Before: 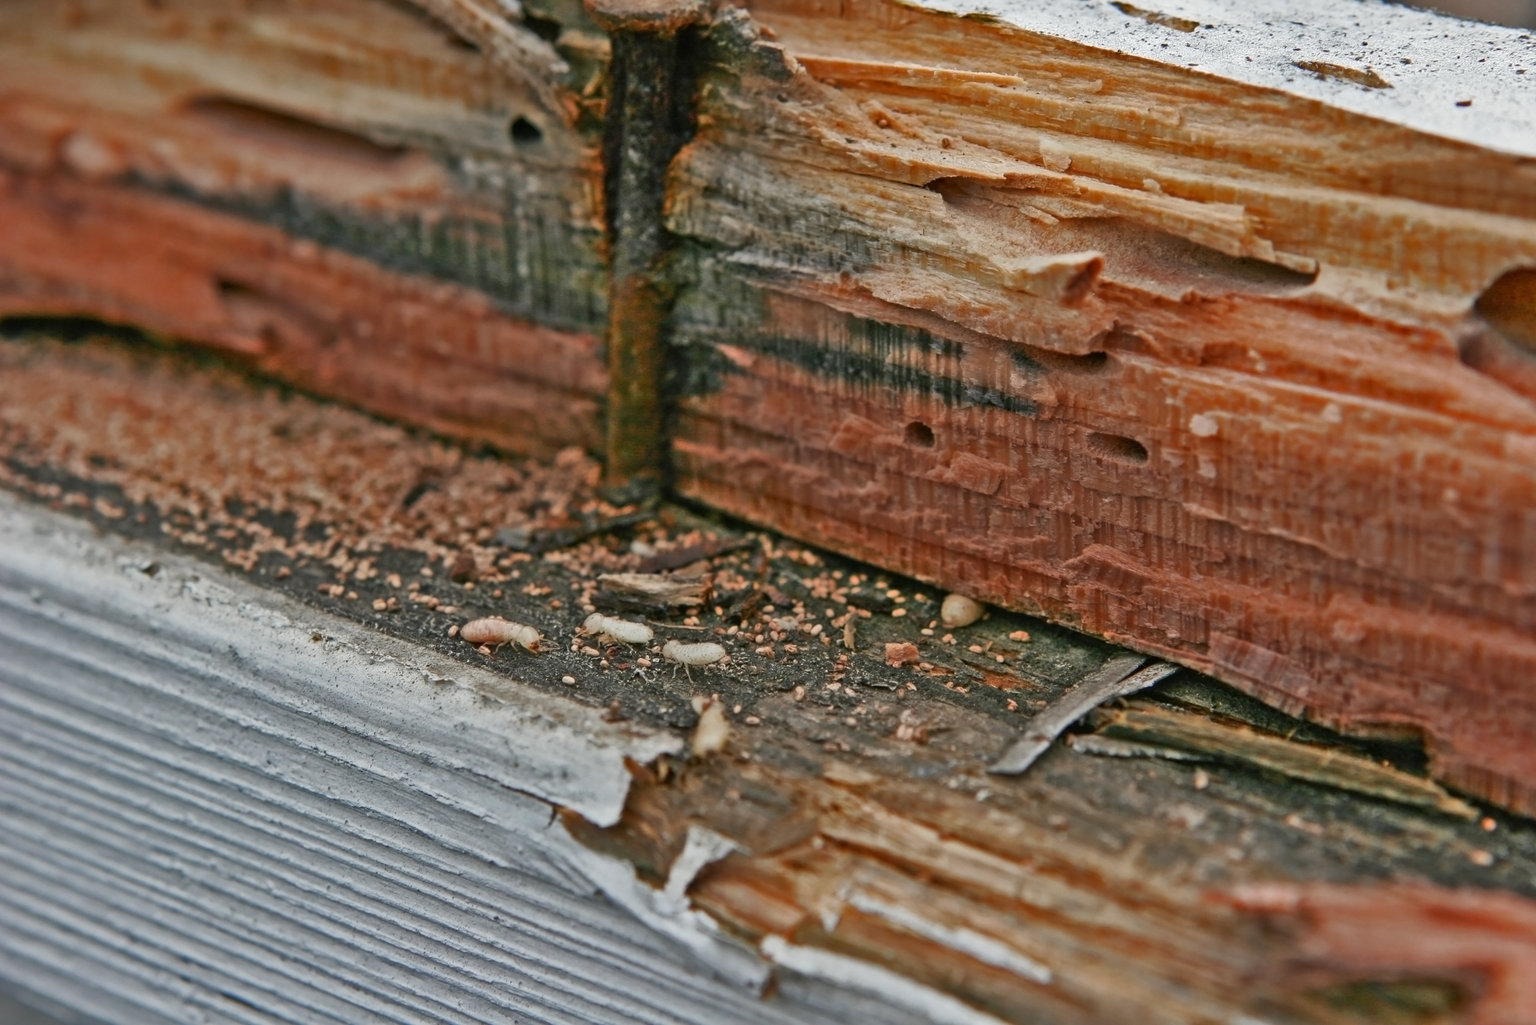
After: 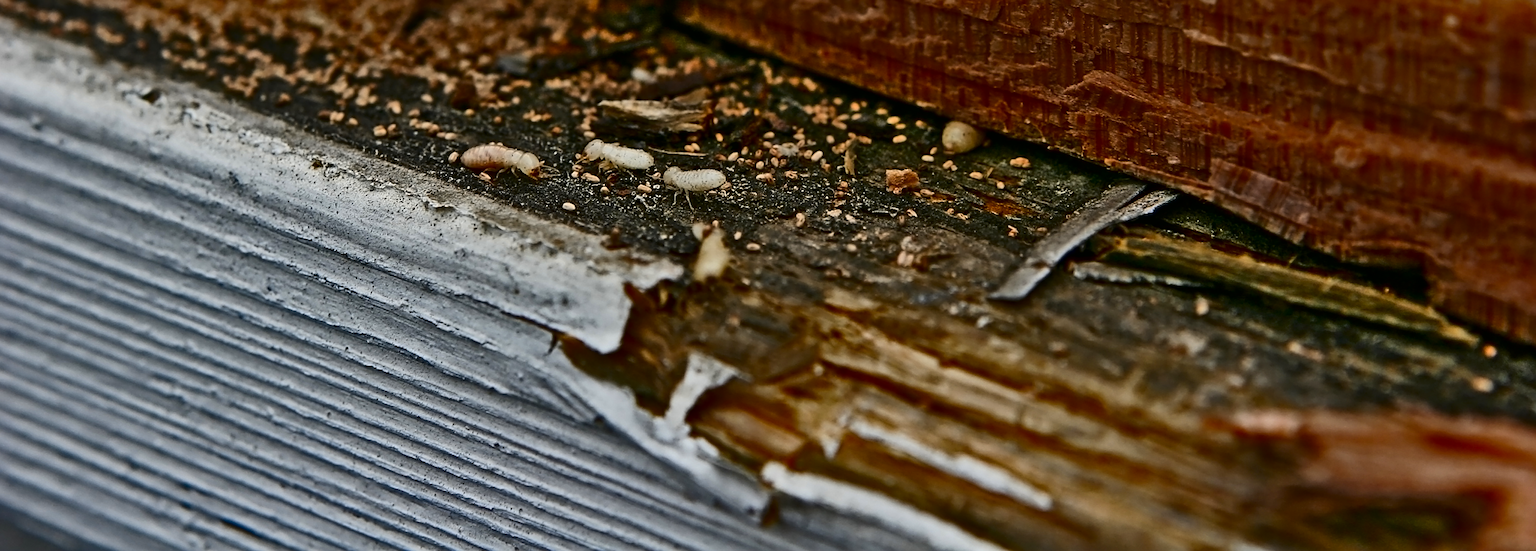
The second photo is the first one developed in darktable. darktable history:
contrast brightness saturation: contrast 0.24, brightness -0.24, saturation 0.14
sharpen: on, module defaults
color contrast: green-magenta contrast 0.85, blue-yellow contrast 1.25, unbound 0
crop and rotate: top 46.237%
